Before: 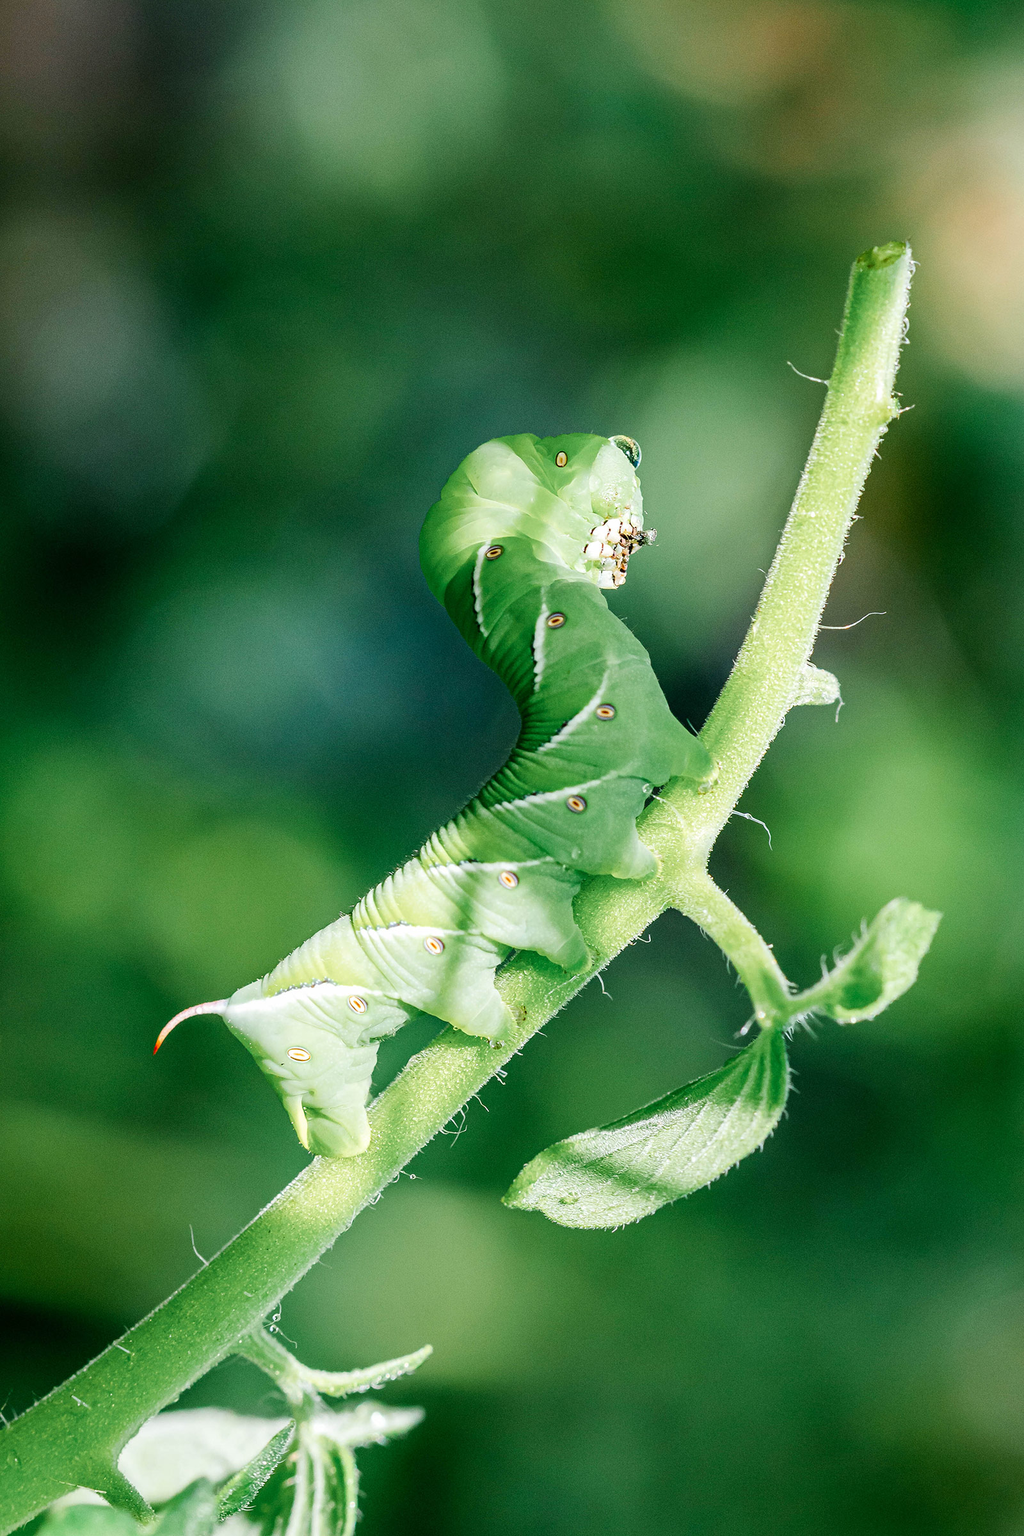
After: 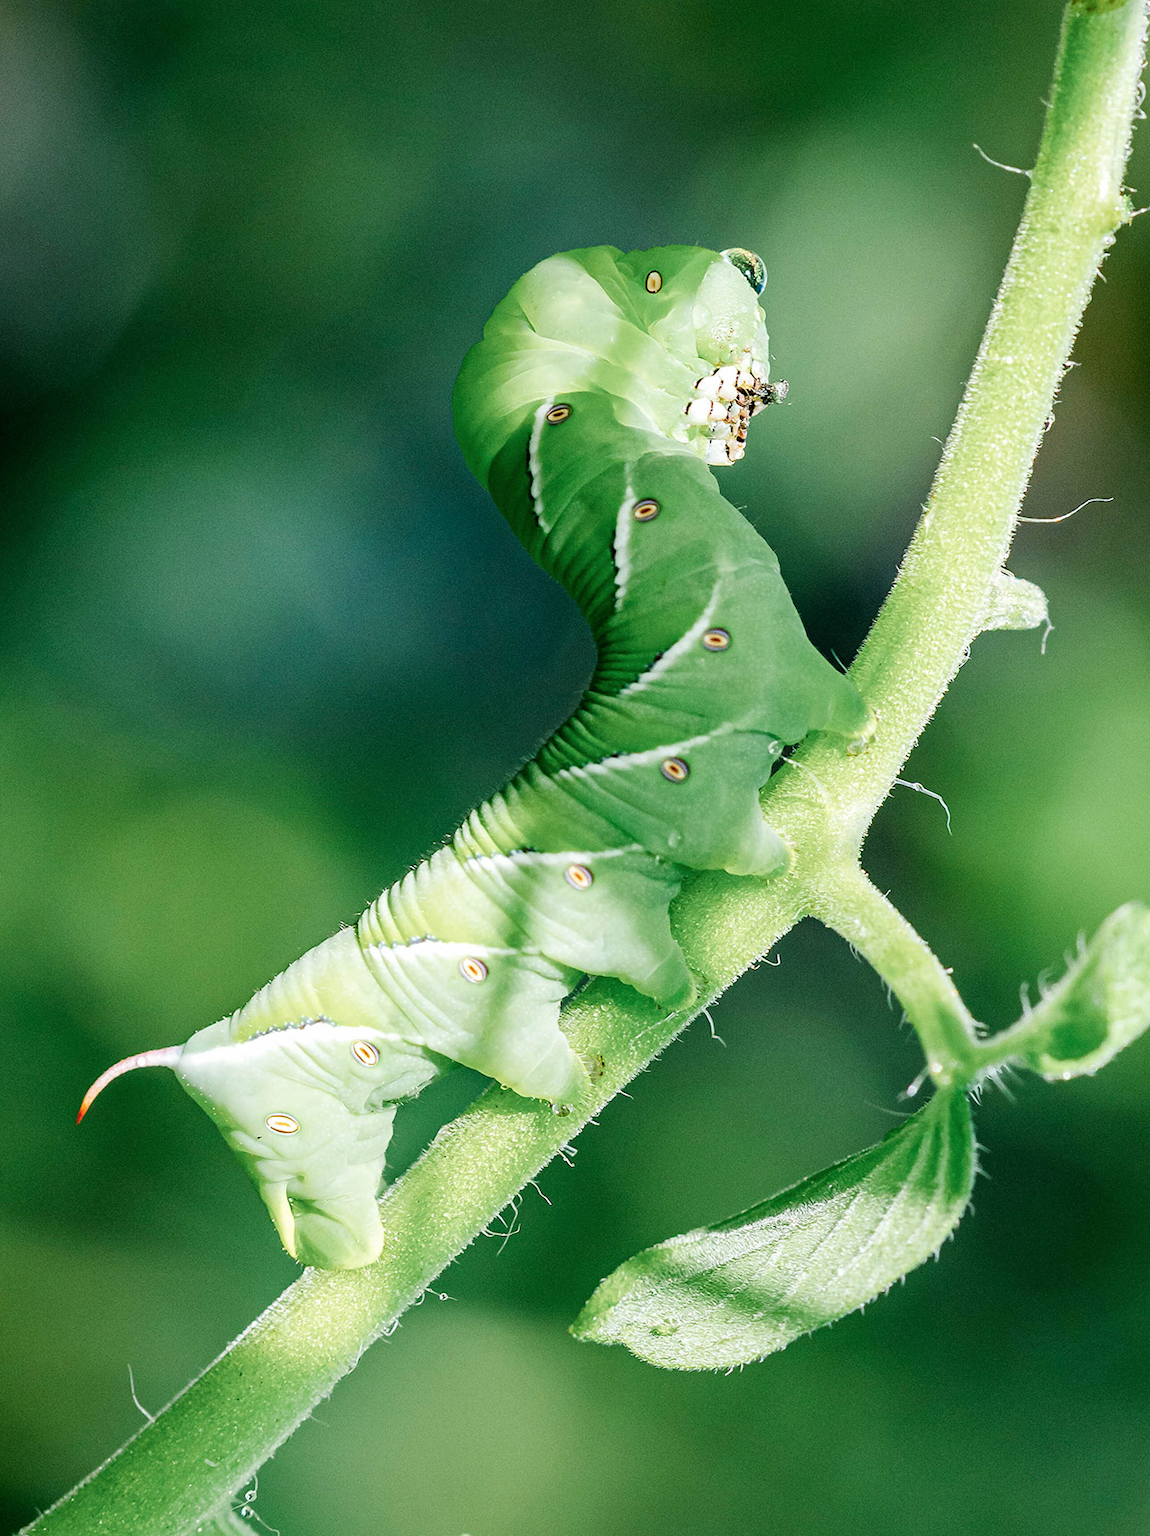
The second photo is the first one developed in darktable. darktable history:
color zones: curves: ch1 [(0, 0.469) (0.01, 0.469) (0.12, 0.446) (0.248, 0.469) (0.5, 0.5) (0.748, 0.5) (0.99, 0.469) (1, 0.469)]
crop: left 9.712%, top 16.928%, right 10.845%, bottom 12.332%
